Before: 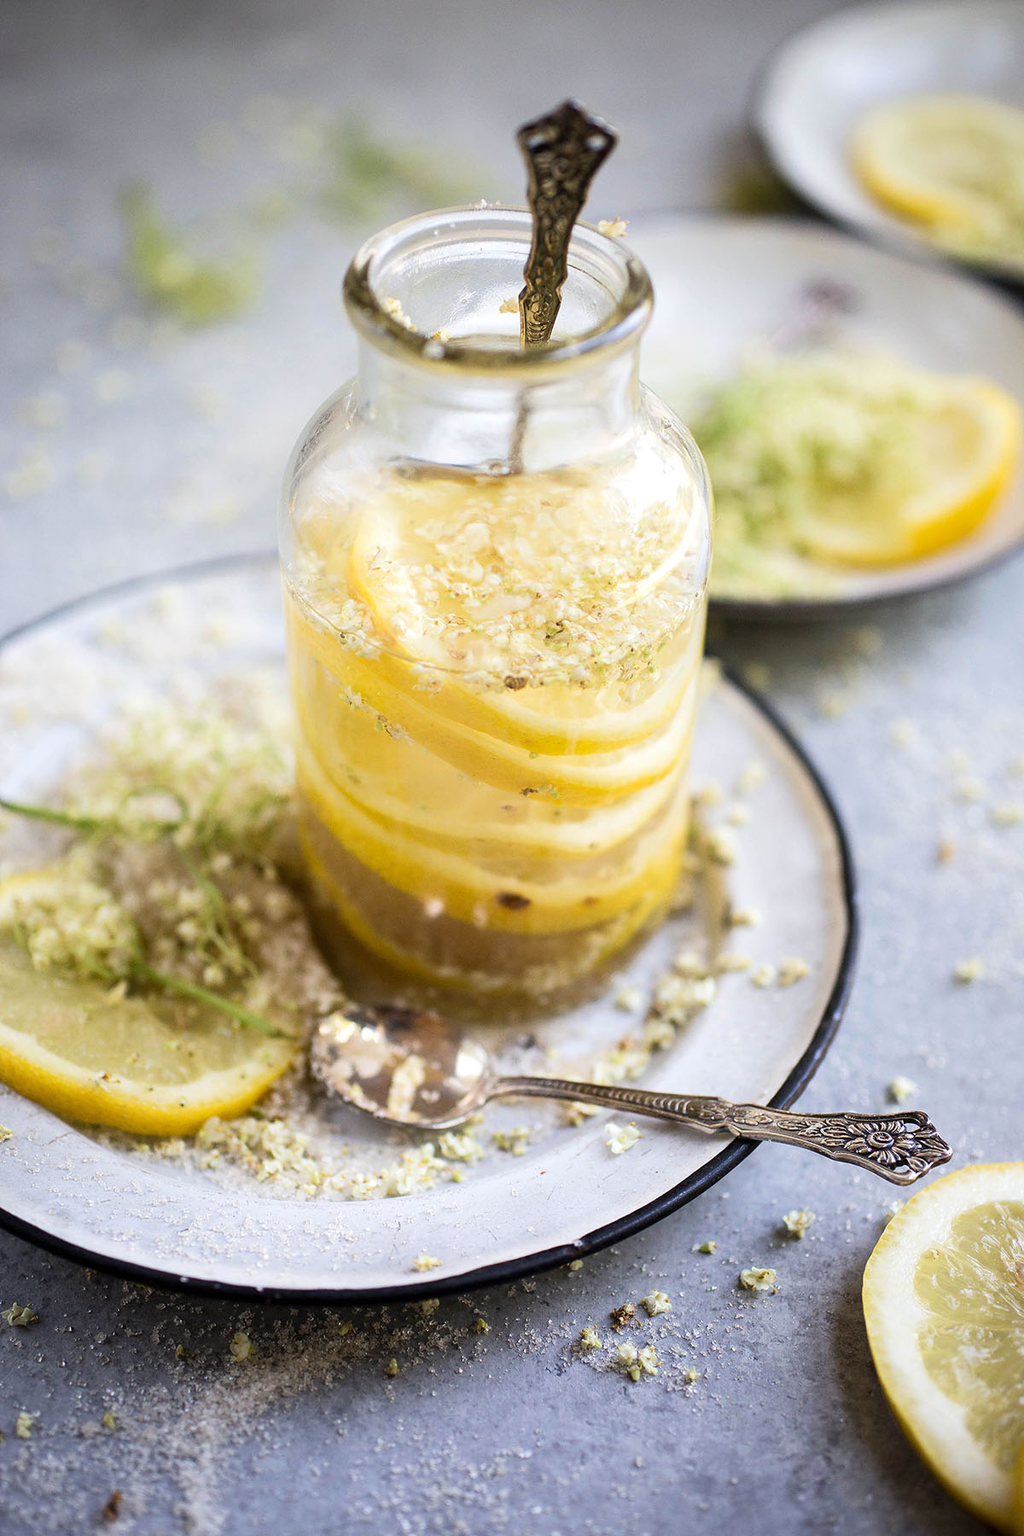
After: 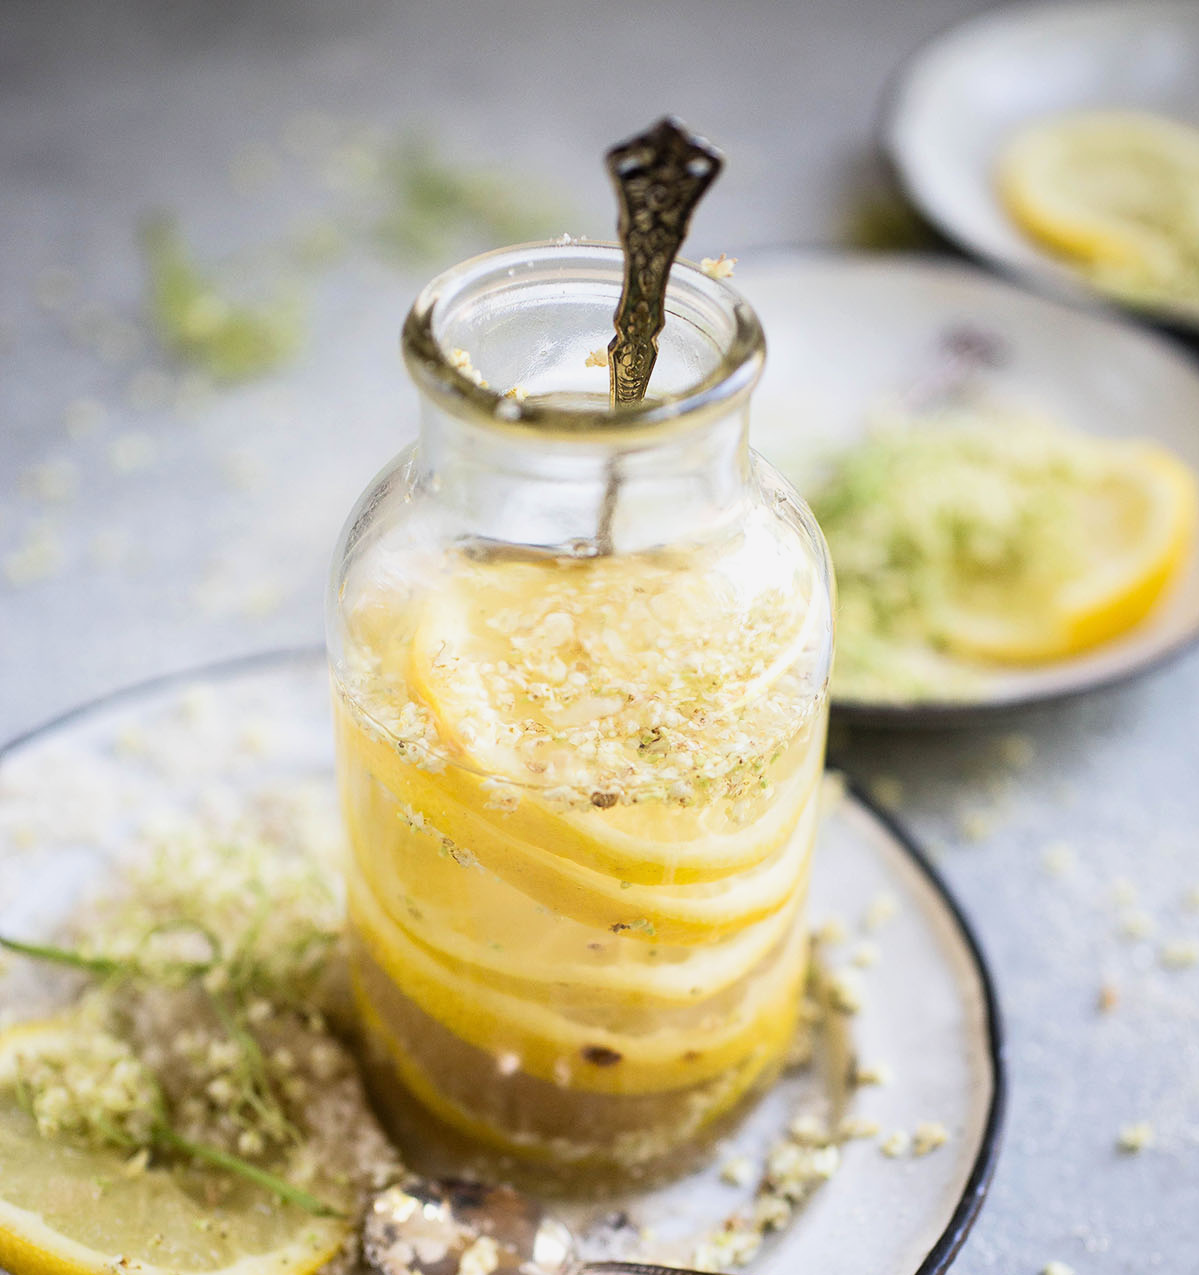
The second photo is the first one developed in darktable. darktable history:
crop: right 0%, bottom 29.145%
filmic rgb: black relative exposure -16 EV, white relative exposure 2.9 EV, threshold 2.97 EV, hardness 9.98, enable highlight reconstruction true
